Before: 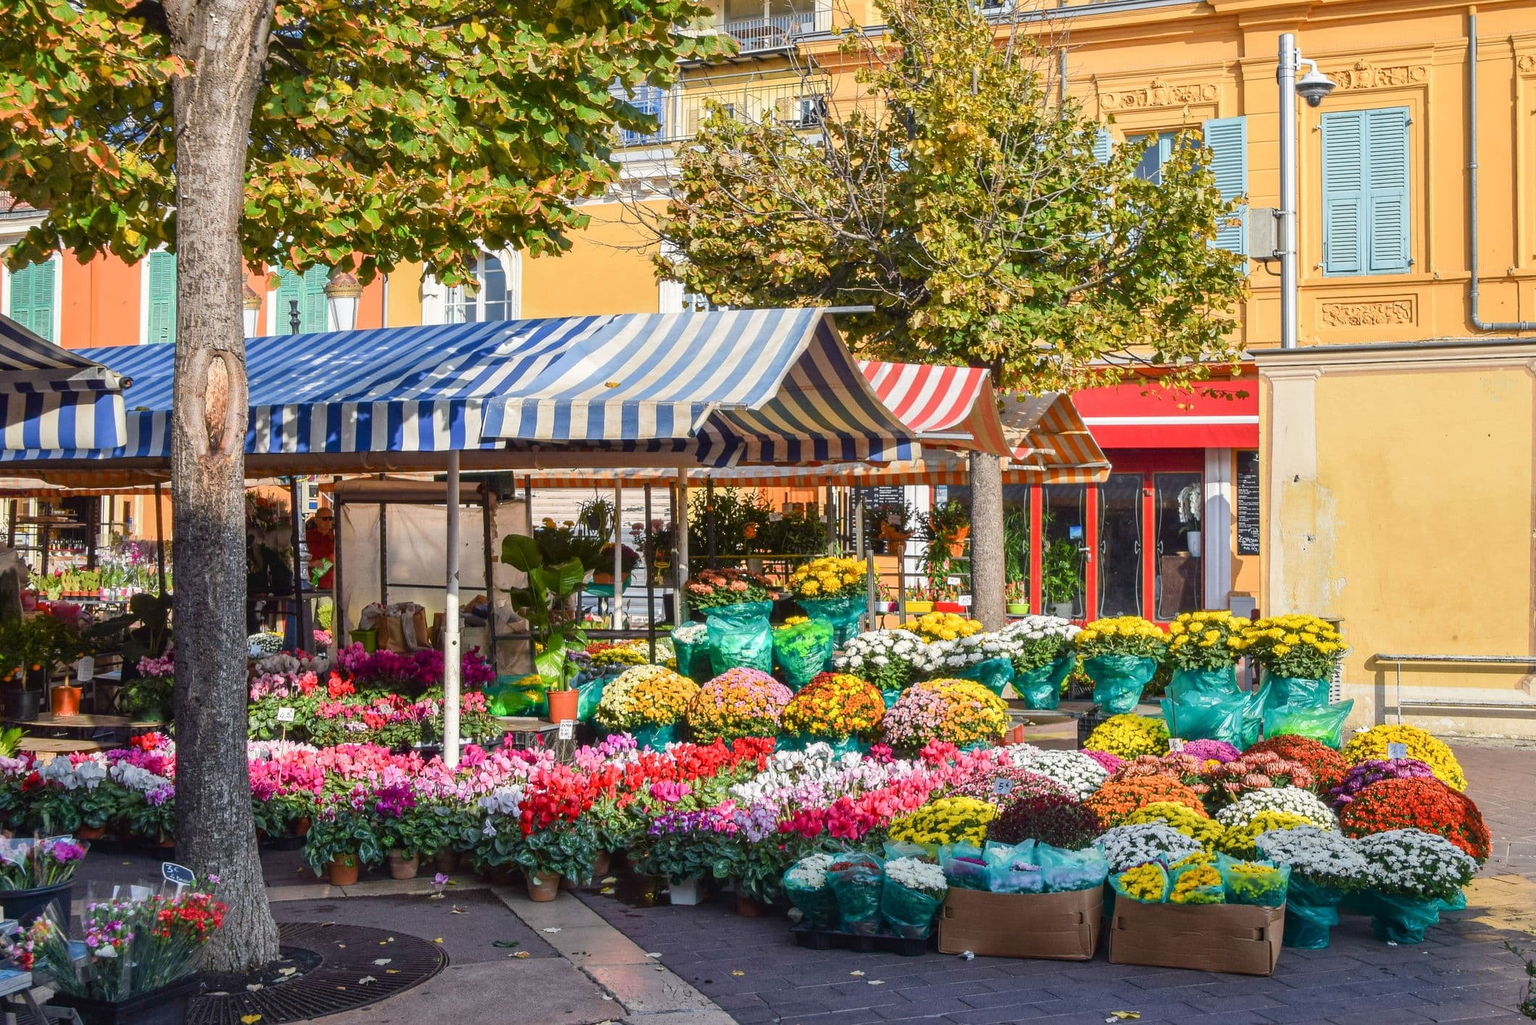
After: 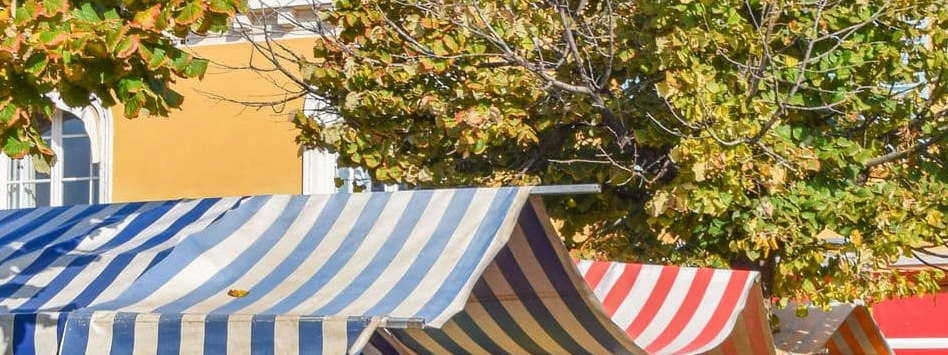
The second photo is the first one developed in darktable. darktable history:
crop: left 28.64%, top 16.832%, right 26.637%, bottom 58.055%
shadows and highlights: low approximation 0.01, soften with gaussian
